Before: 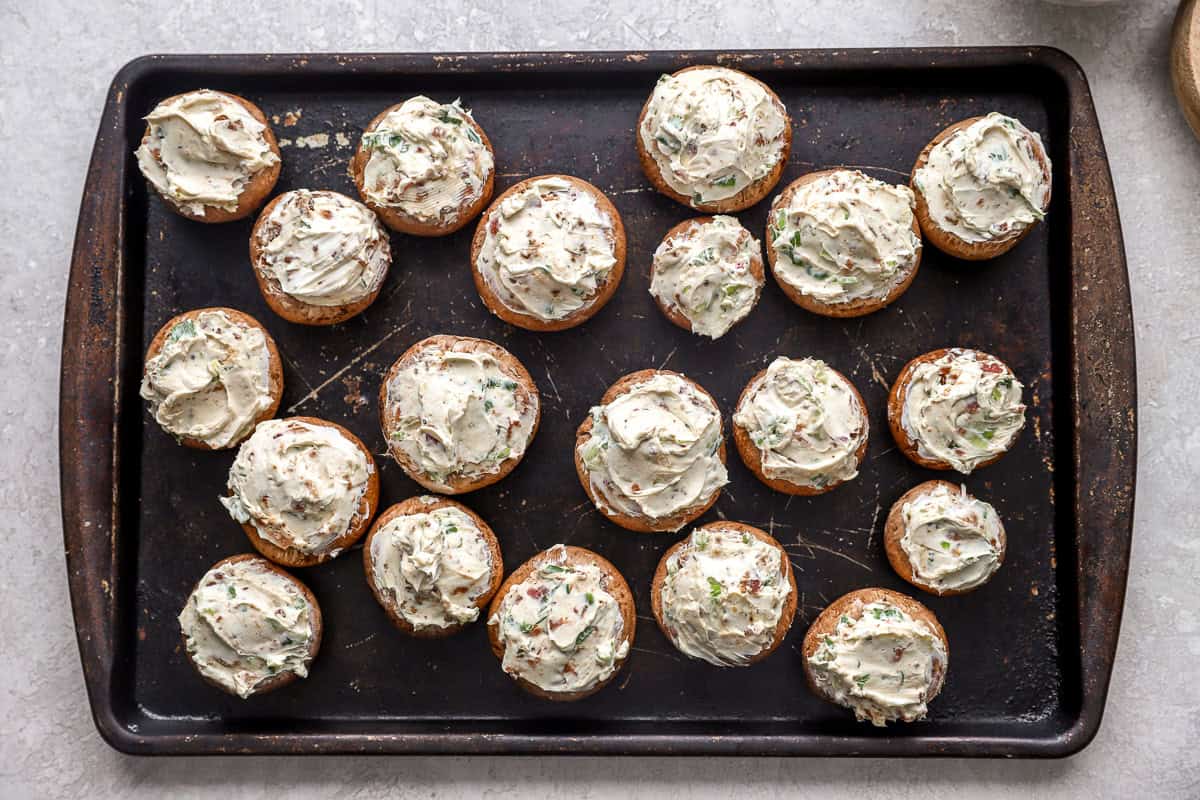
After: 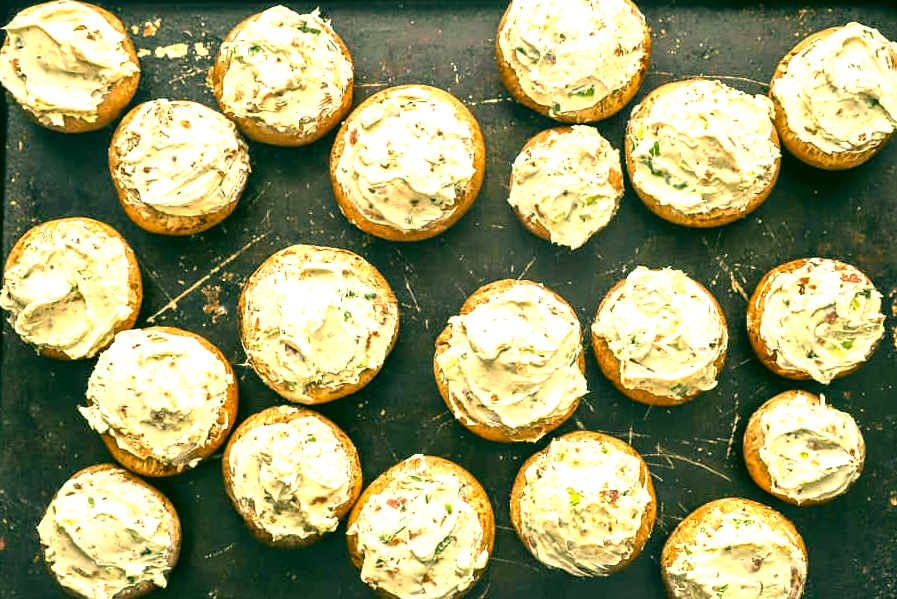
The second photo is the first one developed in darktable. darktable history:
crop and rotate: left 11.824%, top 11.365%, right 13.377%, bottom 13.702%
color correction: highlights a* 5.7, highlights b* 33.79, shadows a* -26.12, shadows b* 3.9
exposure: black level correction 0, exposure 1.392 EV, compensate highlight preservation false
contrast brightness saturation: contrast 0.009, saturation -0.047
